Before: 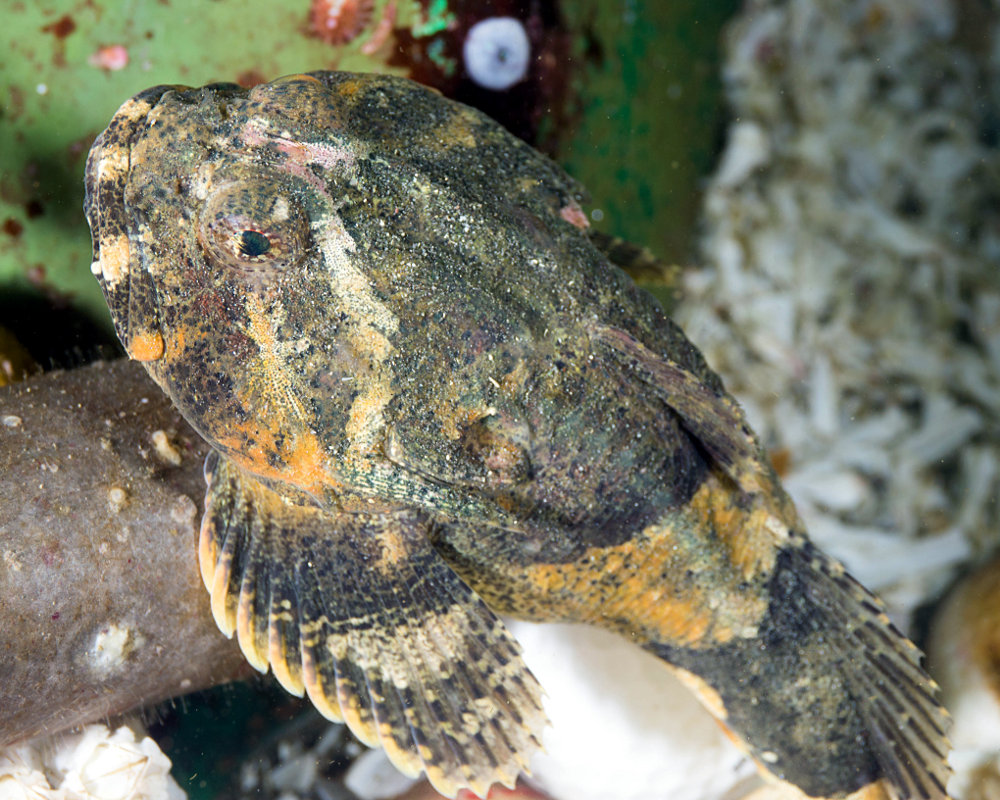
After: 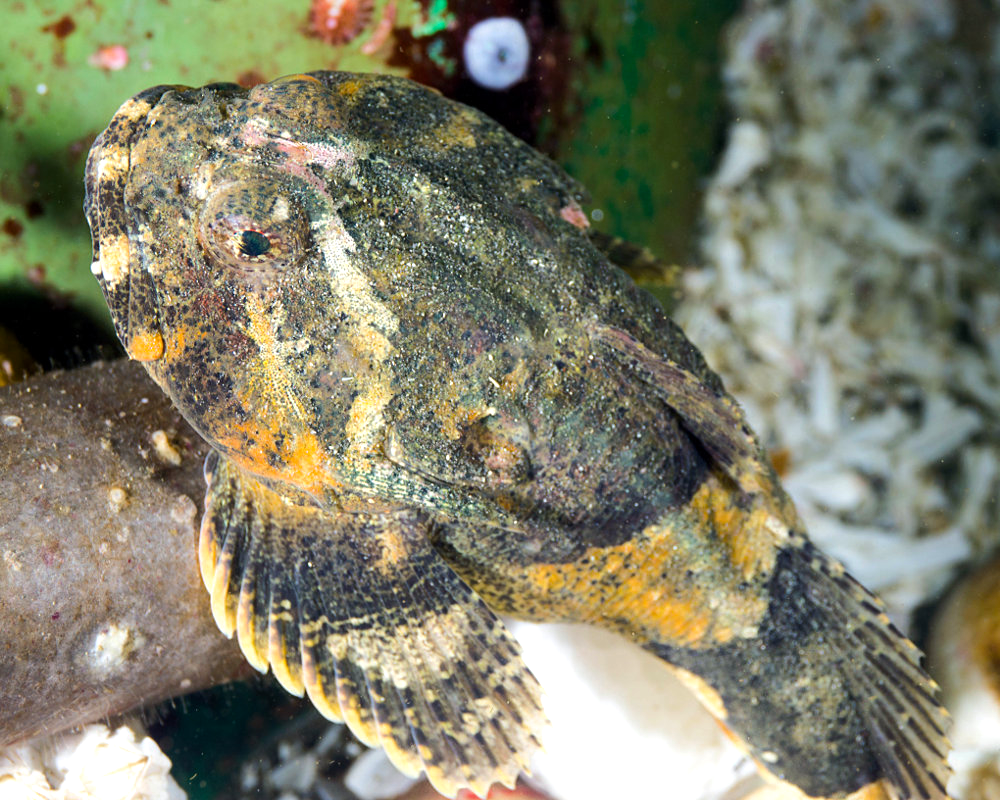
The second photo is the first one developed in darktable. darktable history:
color balance rgb: perceptual saturation grading › global saturation 14.725%, perceptual brilliance grading › highlights 6.873%, perceptual brilliance grading › mid-tones 17.825%, perceptual brilliance grading › shadows -5.136%
